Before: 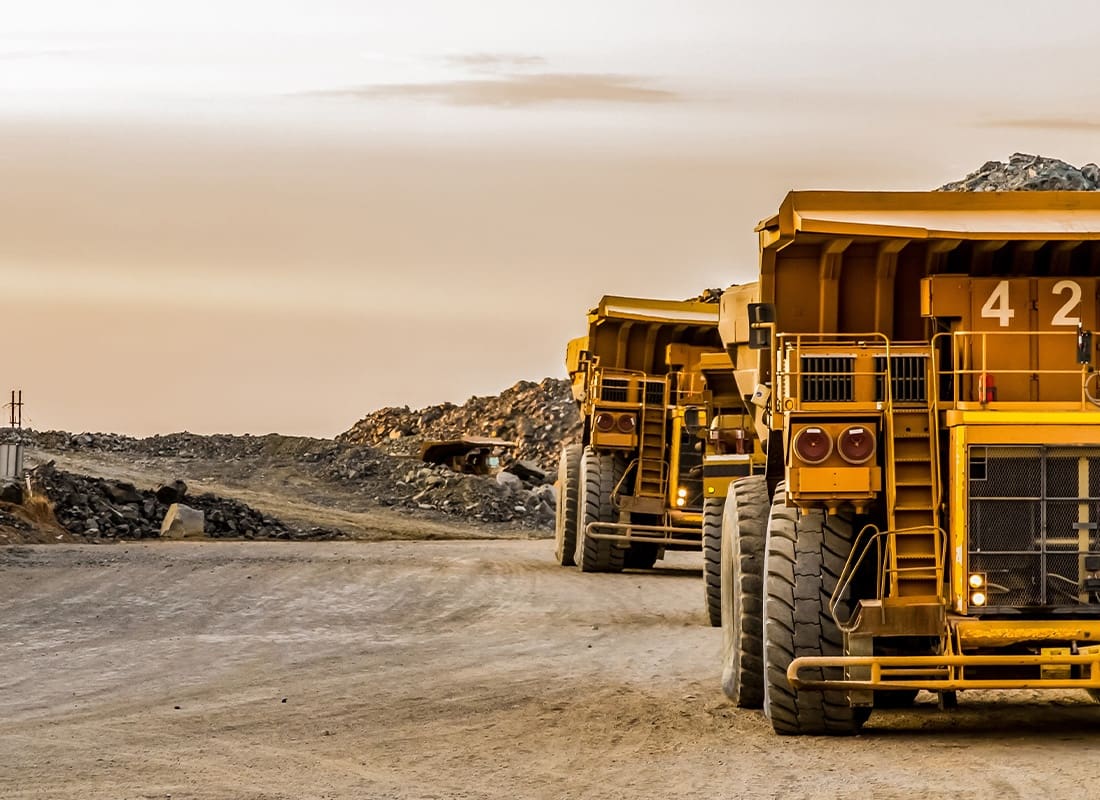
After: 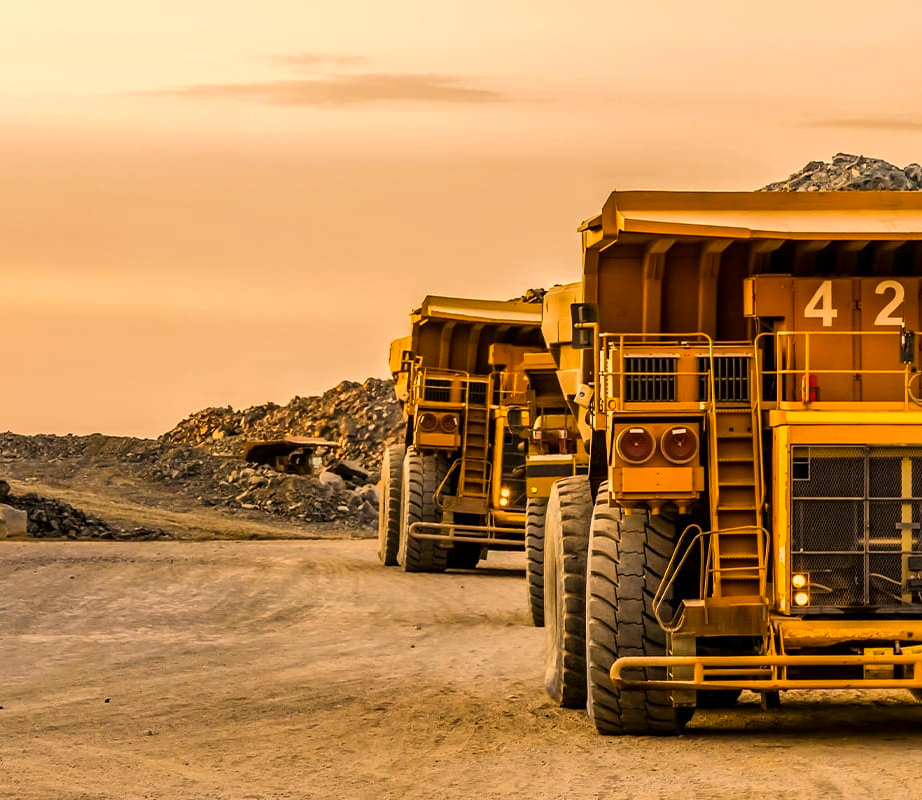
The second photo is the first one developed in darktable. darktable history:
crop: left 16.145%
color correction: highlights a* 15, highlights b* 31.55
